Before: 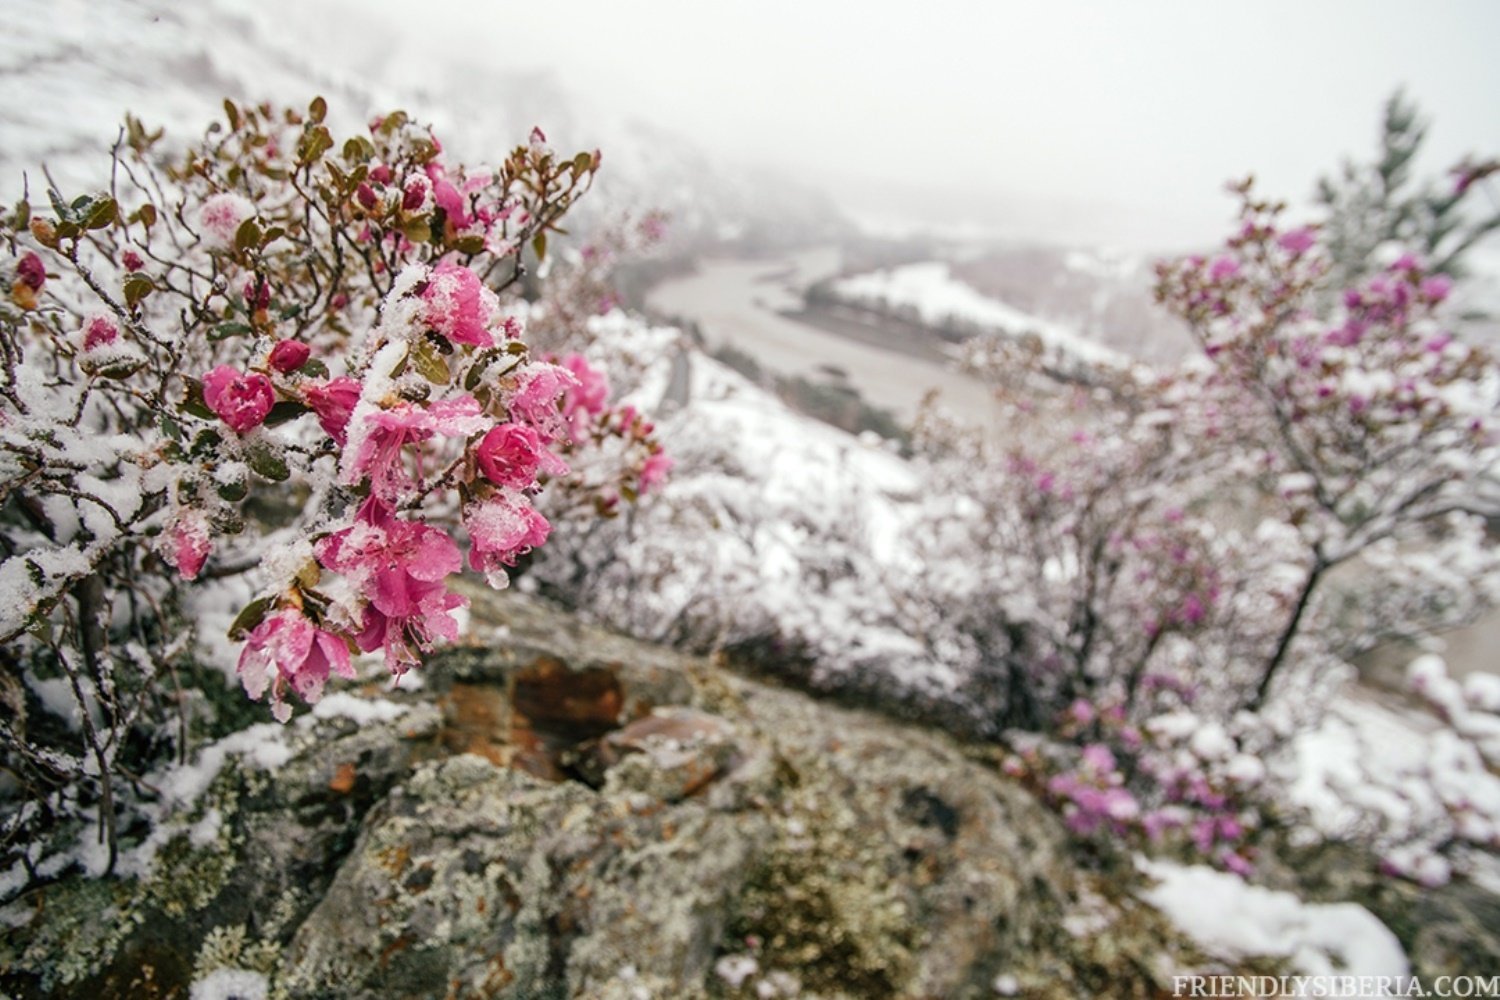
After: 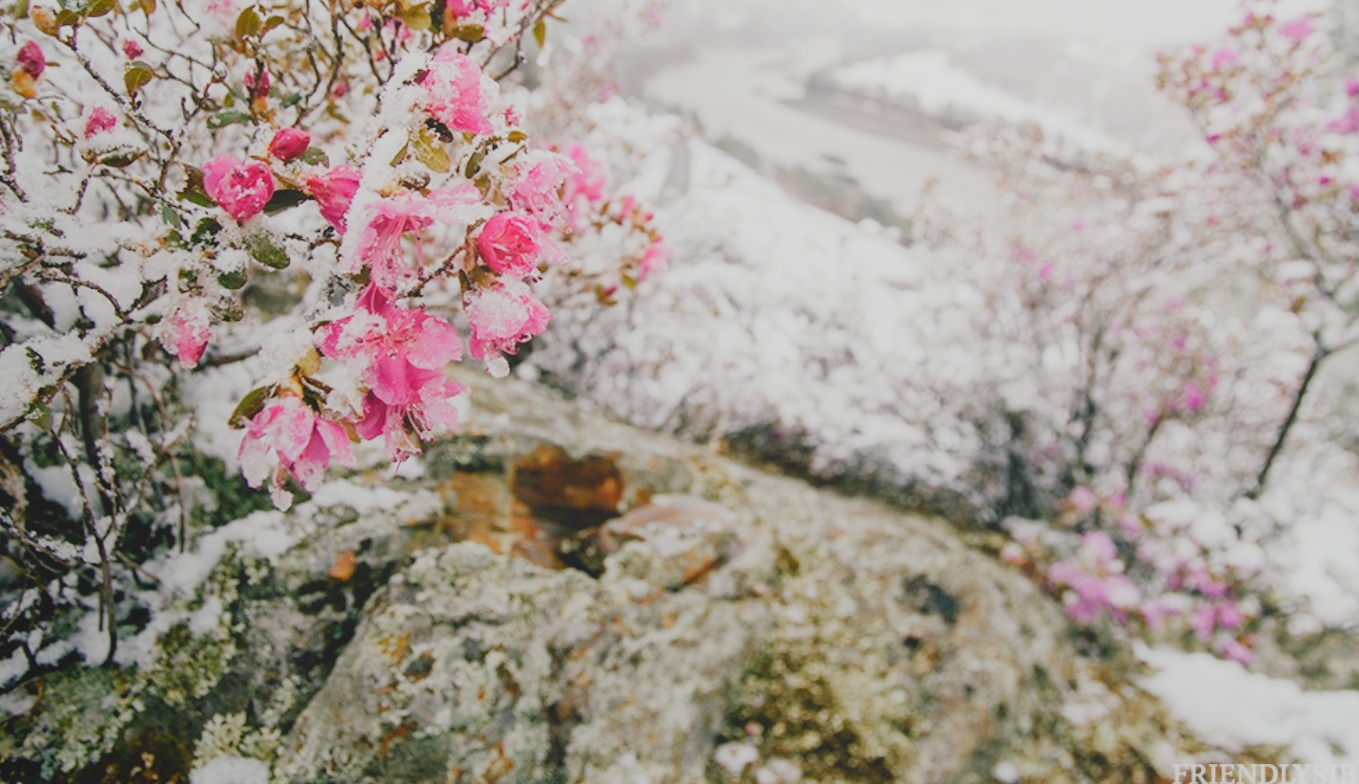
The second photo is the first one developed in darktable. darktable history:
color correction: highlights b* 0.052, saturation 0.979
crop: top 21.238%, right 9.337%, bottom 0.271%
local contrast: detail 69%
exposure: black level correction 0, exposure 0.948 EV, compensate highlight preservation false
filmic rgb: black relative exposure -6.92 EV, white relative exposure 5.69 EV, hardness 2.84, preserve chrominance no, color science v4 (2020)
